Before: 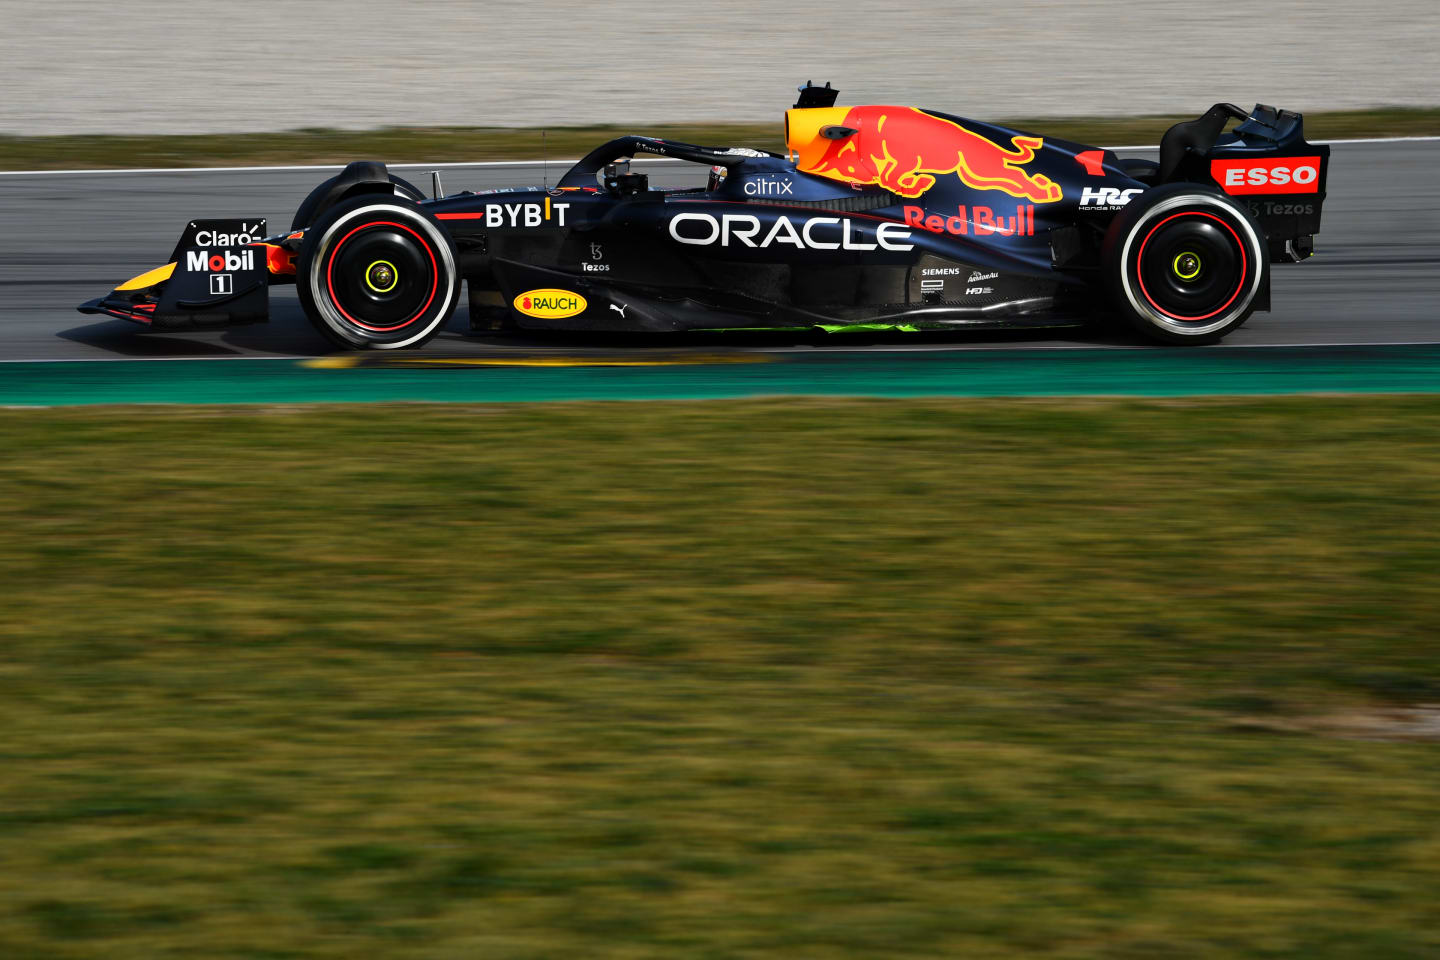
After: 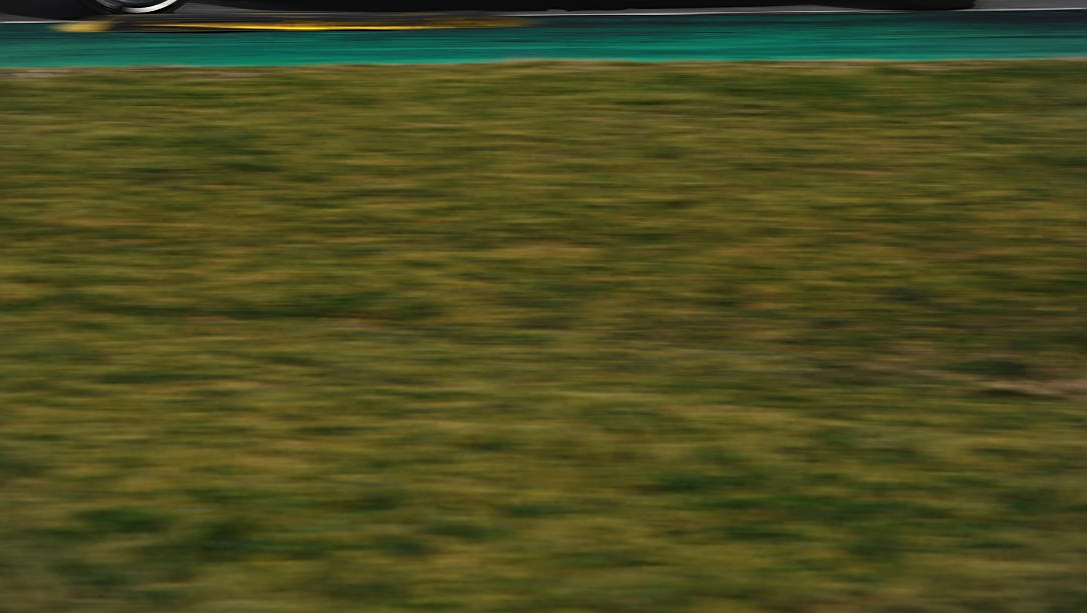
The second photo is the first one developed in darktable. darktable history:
vignetting: fall-off start 97.92%, fall-off radius 99.05%, width/height ratio 1.425
sharpen: on, module defaults
exposure: black level correction -0.004, exposure 0.037 EV, compensate exposure bias true, compensate highlight preservation false
crop and rotate: left 17.219%, top 35.067%, right 7.255%, bottom 1.027%
